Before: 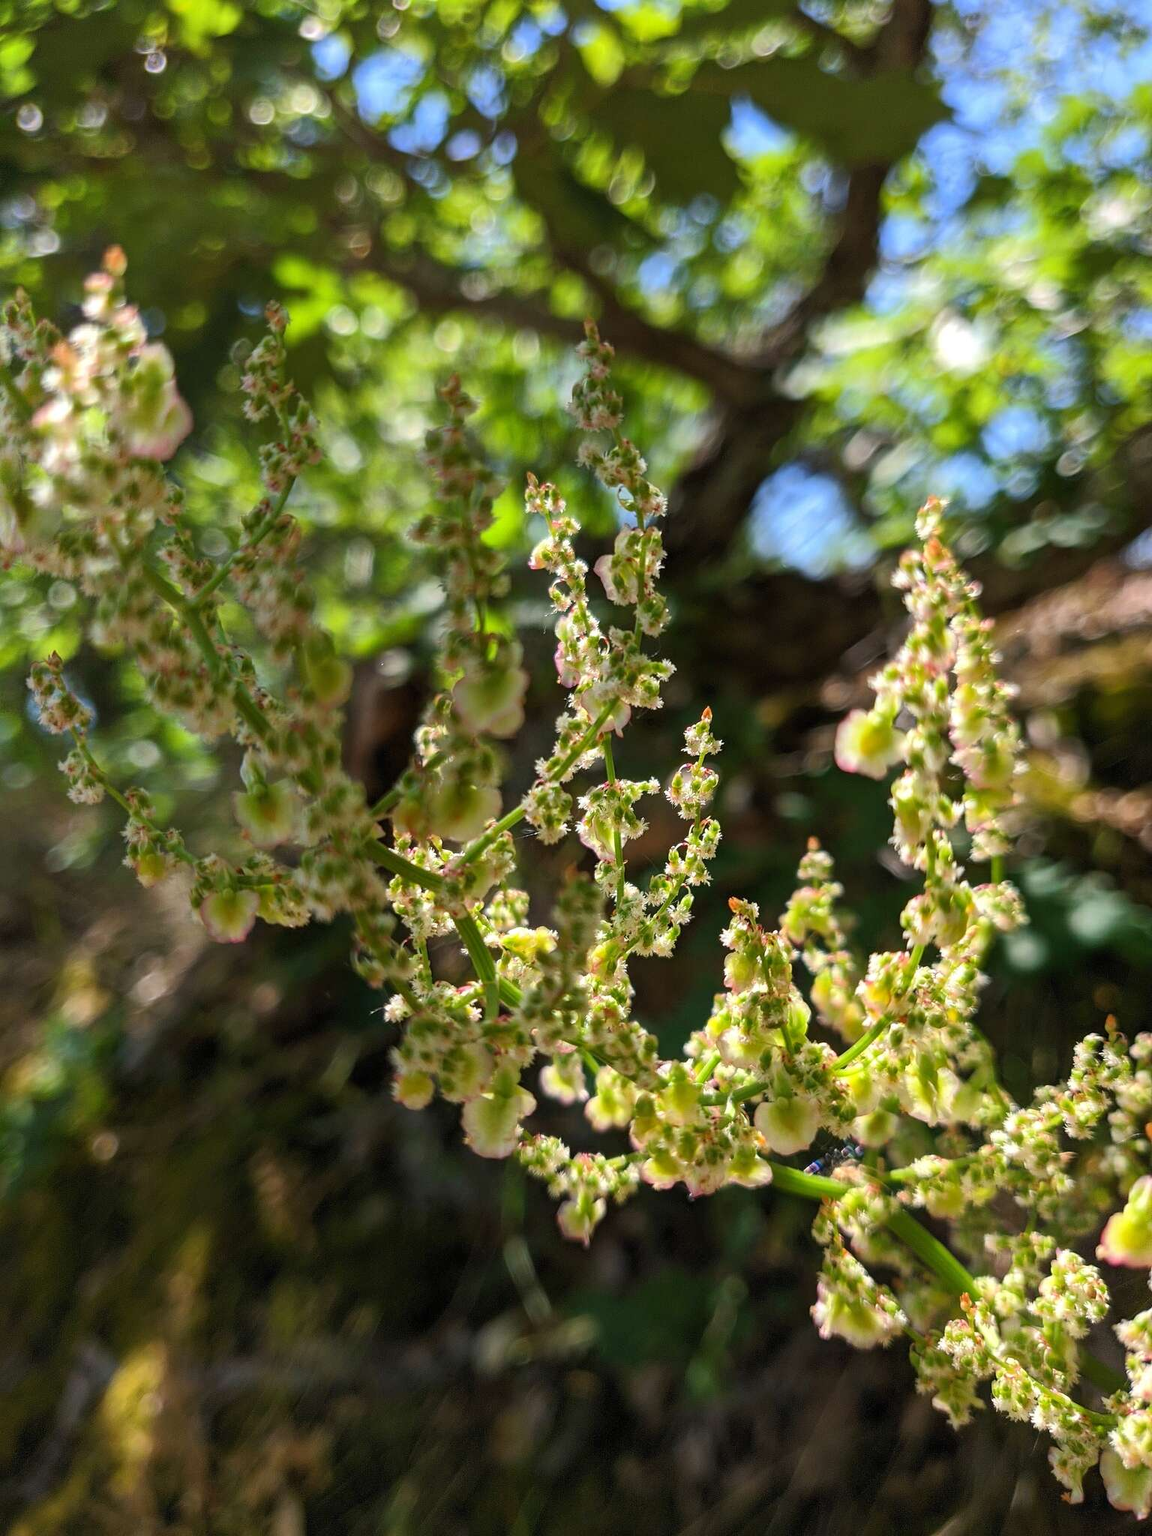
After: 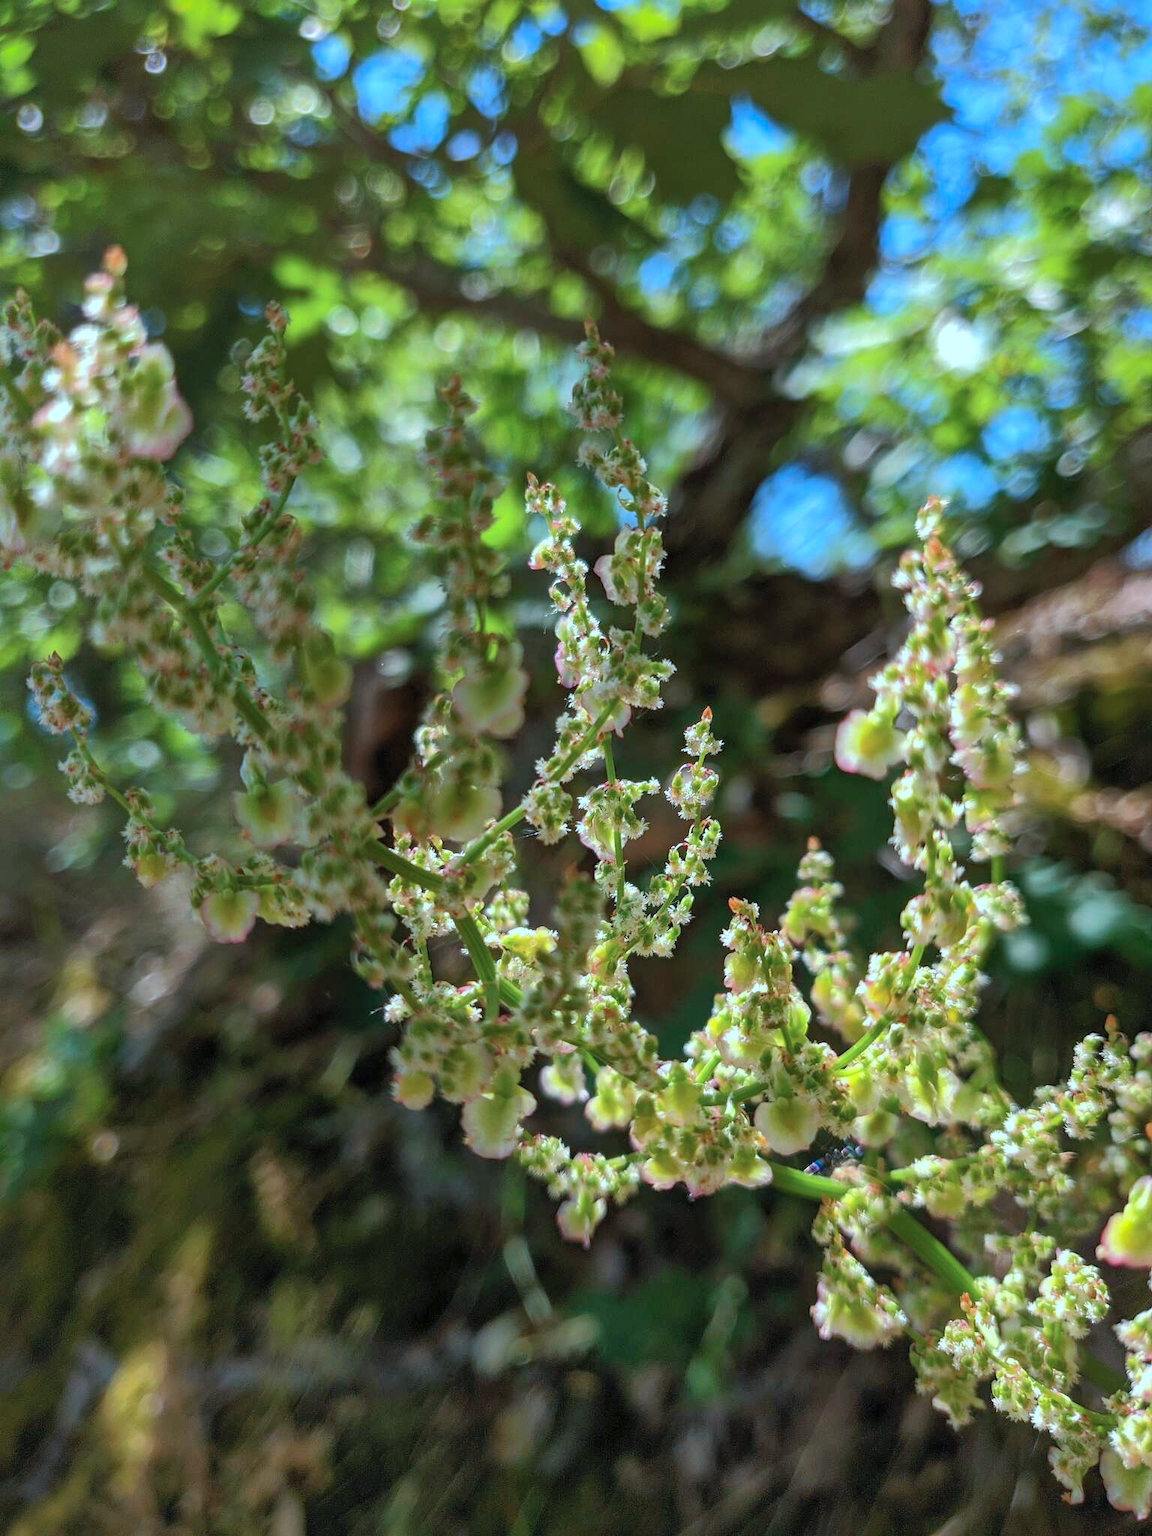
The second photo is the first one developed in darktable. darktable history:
color correction: highlights a* -9.73, highlights b* -21.22
shadows and highlights: on, module defaults
